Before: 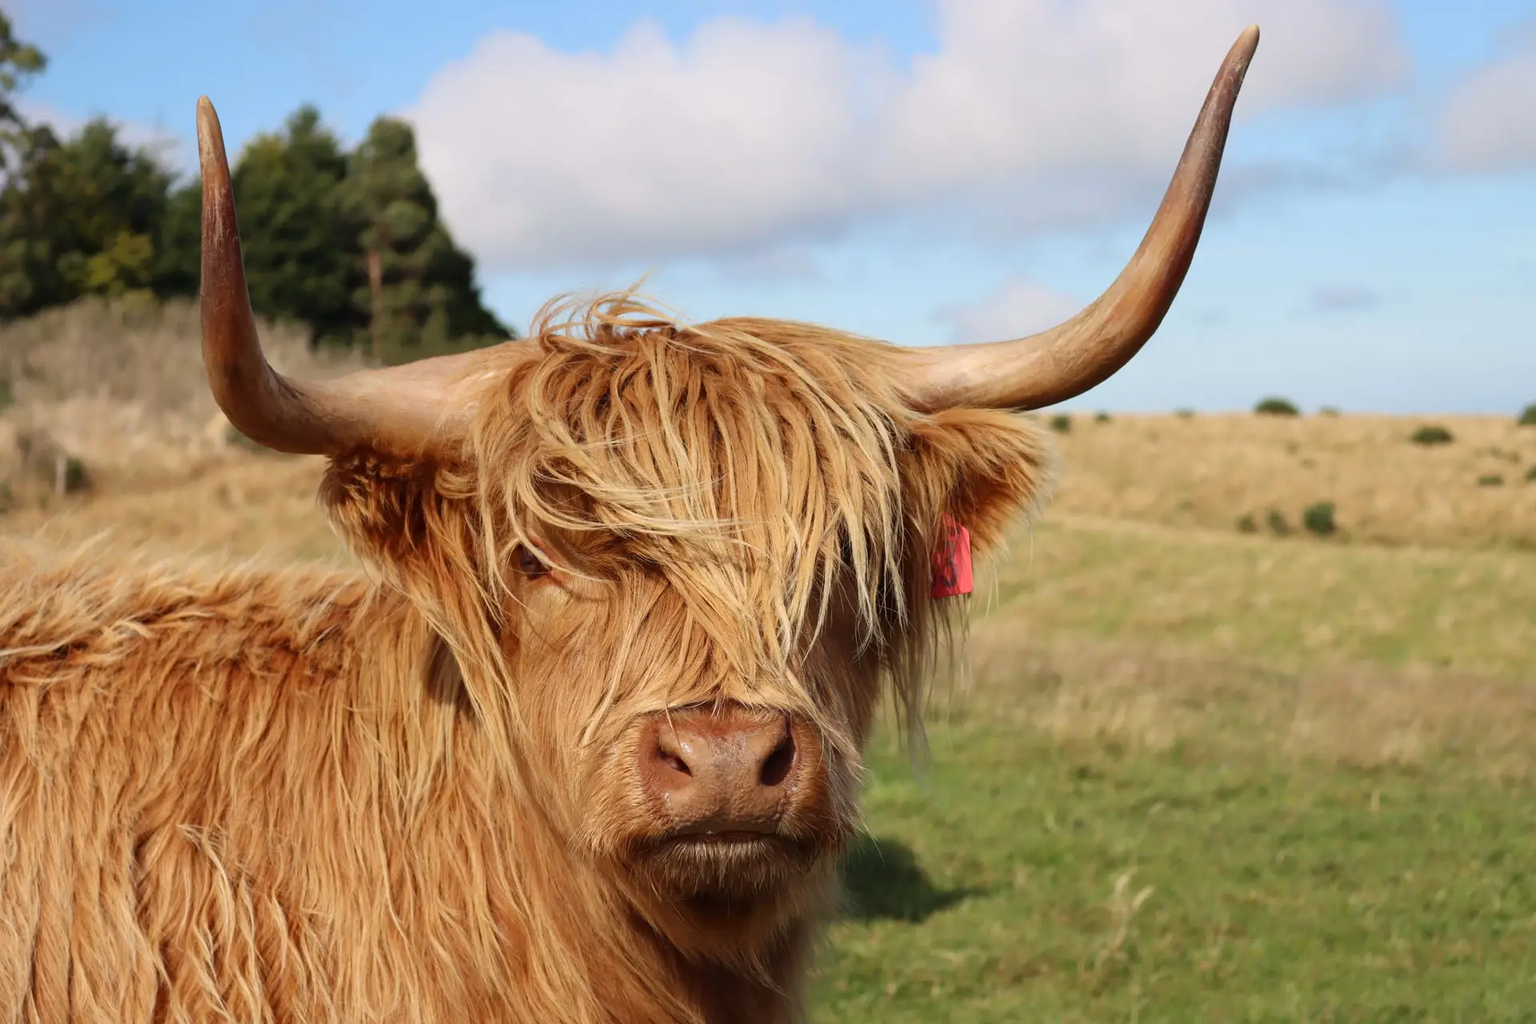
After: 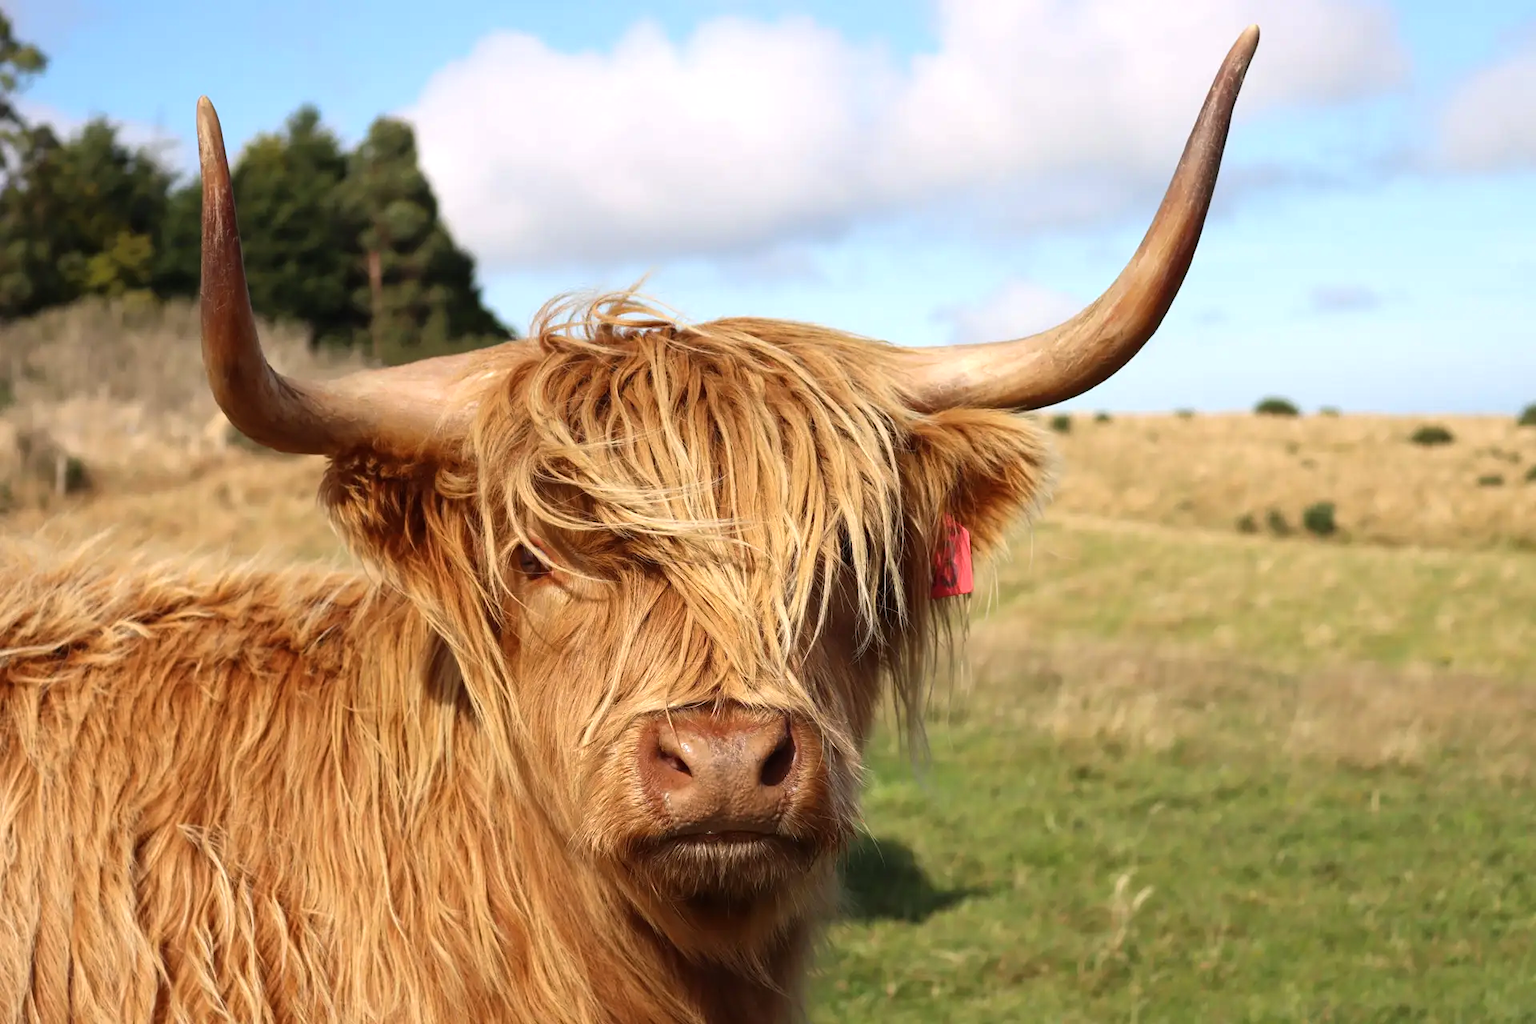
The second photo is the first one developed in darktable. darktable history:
color balance rgb: highlights gain › chroma 0.147%, highlights gain › hue 331.34°, perceptual saturation grading › global saturation 0.302%, perceptual brilliance grading › highlights 11.424%
